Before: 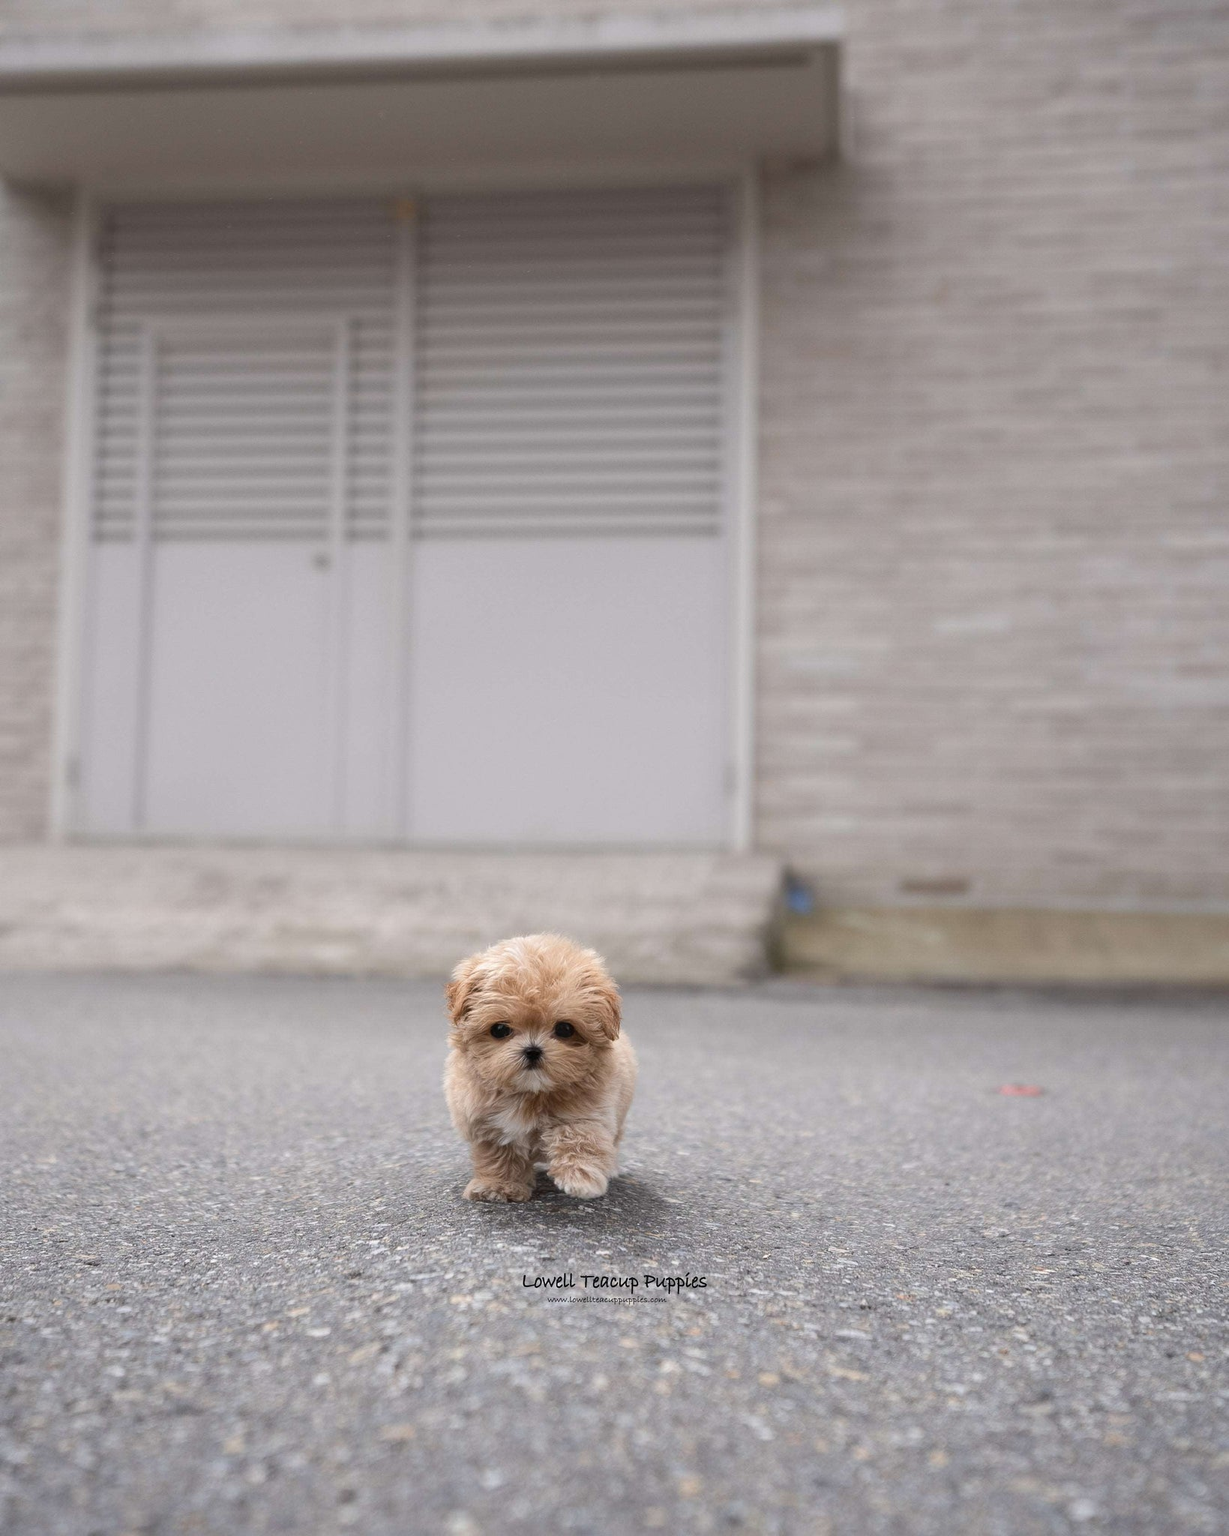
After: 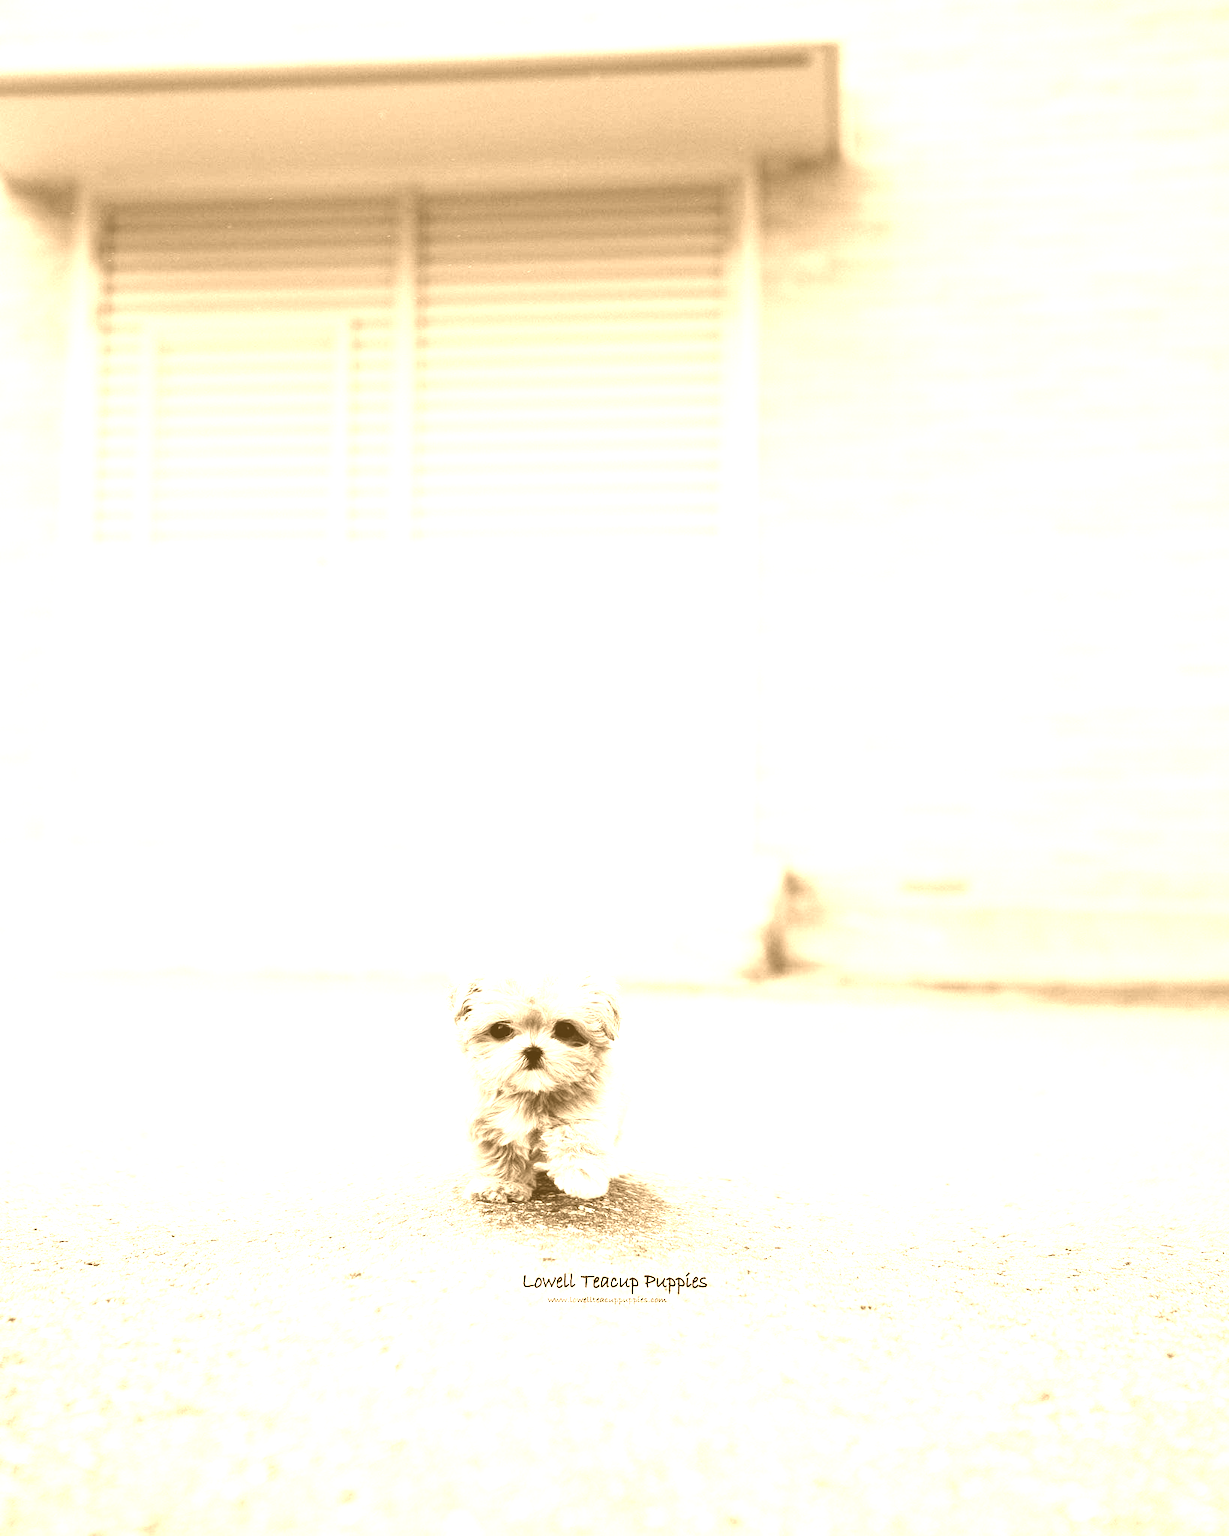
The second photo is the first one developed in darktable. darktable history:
rgb curve: curves: ch0 [(0, 0) (0.21, 0.15) (0.24, 0.21) (0.5, 0.75) (0.75, 0.96) (0.89, 0.99) (1, 1)]; ch1 [(0, 0.02) (0.21, 0.13) (0.25, 0.2) (0.5, 0.67) (0.75, 0.9) (0.89, 0.97) (1, 1)]; ch2 [(0, 0.02) (0.21, 0.13) (0.25, 0.2) (0.5, 0.67) (0.75, 0.9) (0.89, 0.97) (1, 1)], compensate middle gray true
colorize: hue 28.8°, source mix 100%
